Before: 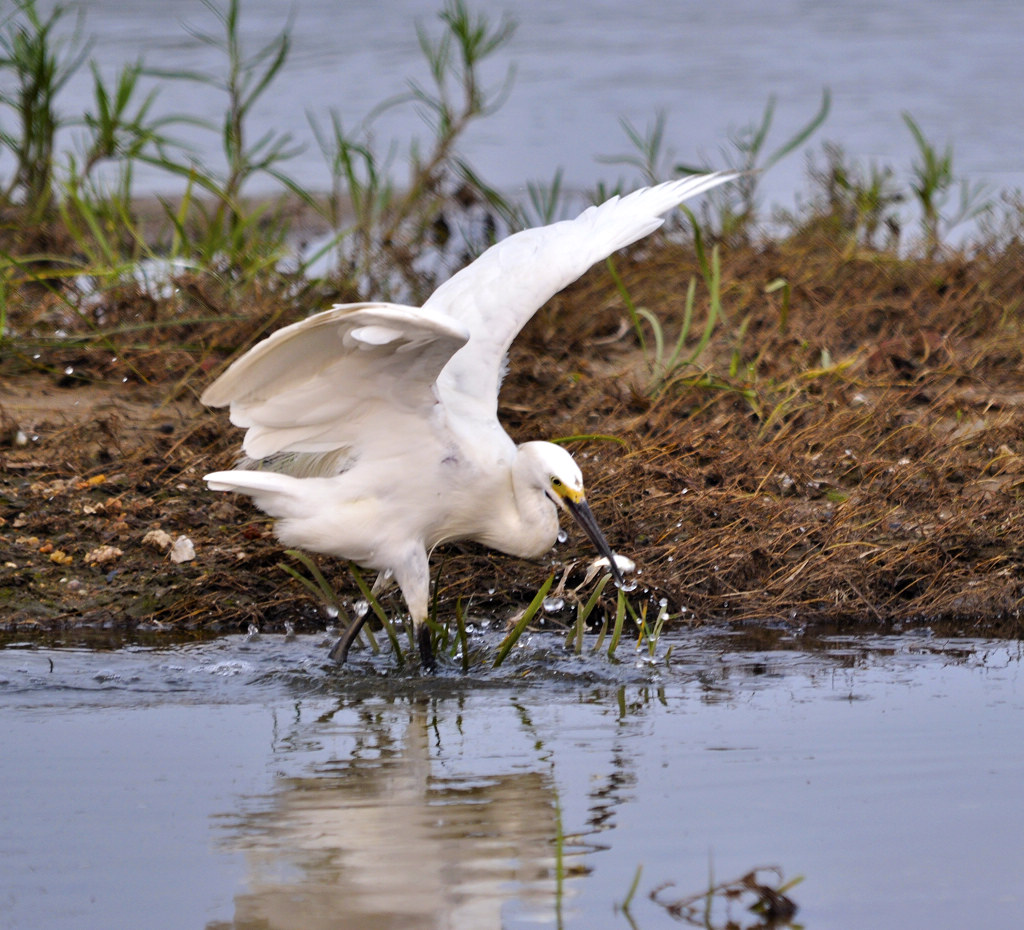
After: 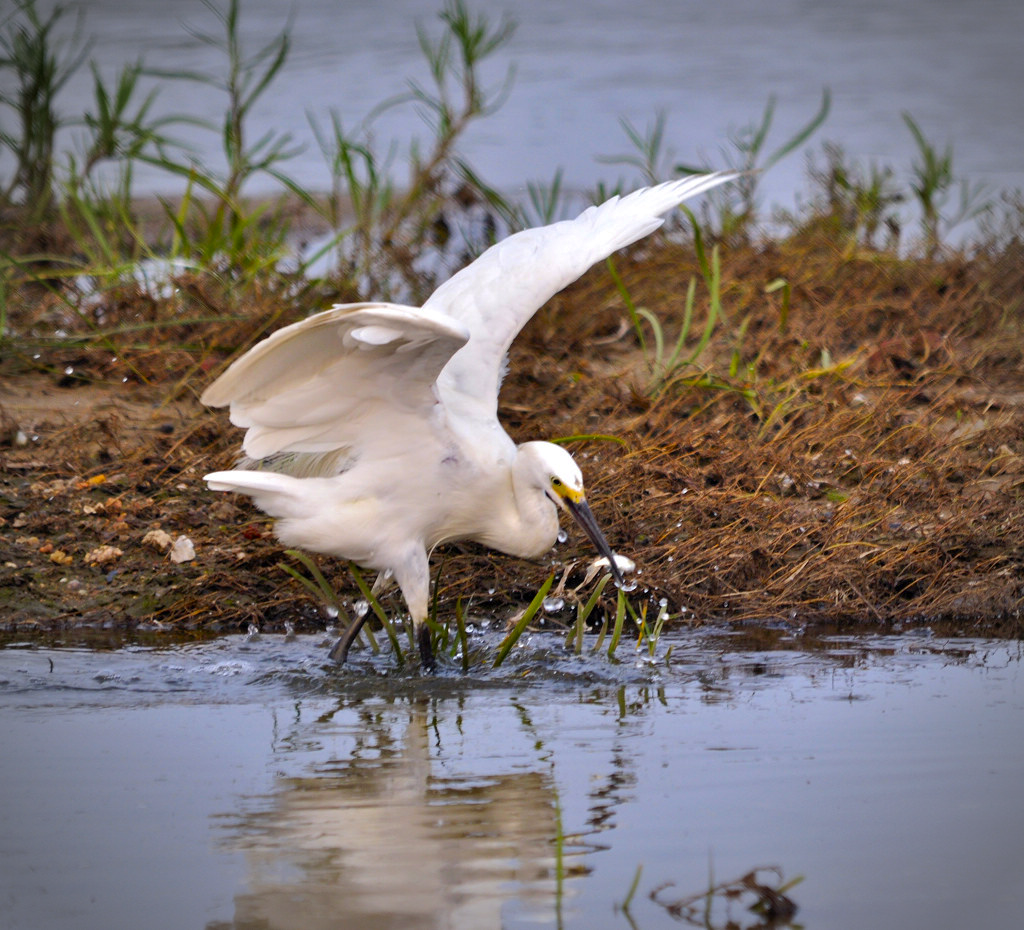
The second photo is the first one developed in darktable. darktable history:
shadows and highlights: on, module defaults
vignetting: automatic ratio true
contrast brightness saturation: contrast 0.079, saturation 0.2
